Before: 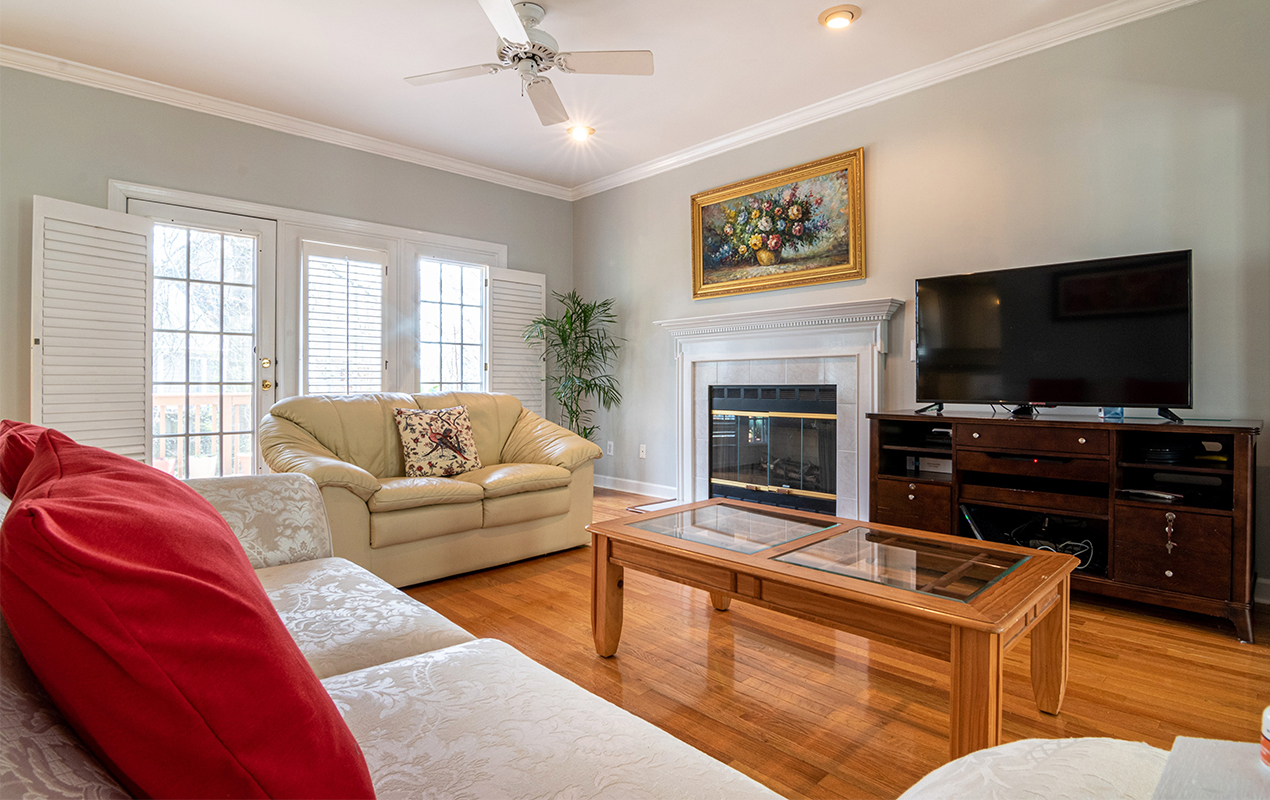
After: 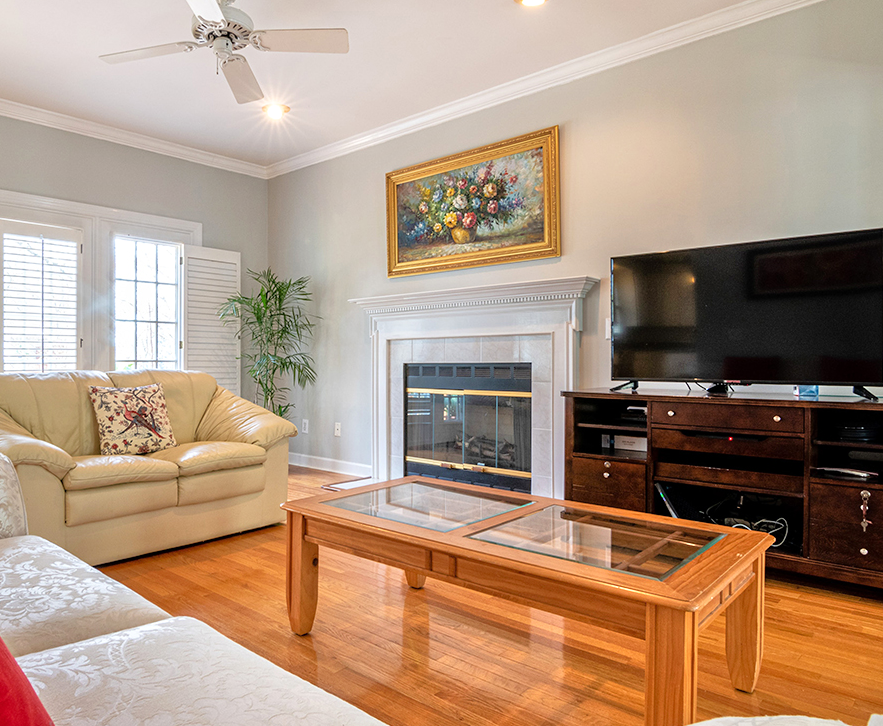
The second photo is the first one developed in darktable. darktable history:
crop and rotate: left 24.034%, top 2.838%, right 6.406%, bottom 6.299%
tone equalizer: -7 EV 0.15 EV, -6 EV 0.6 EV, -5 EV 1.15 EV, -4 EV 1.33 EV, -3 EV 1.15 EV, -2 EV 0.6 EV, -1 EV 0.15 EV, mask exposure compensation -0.5 EV
